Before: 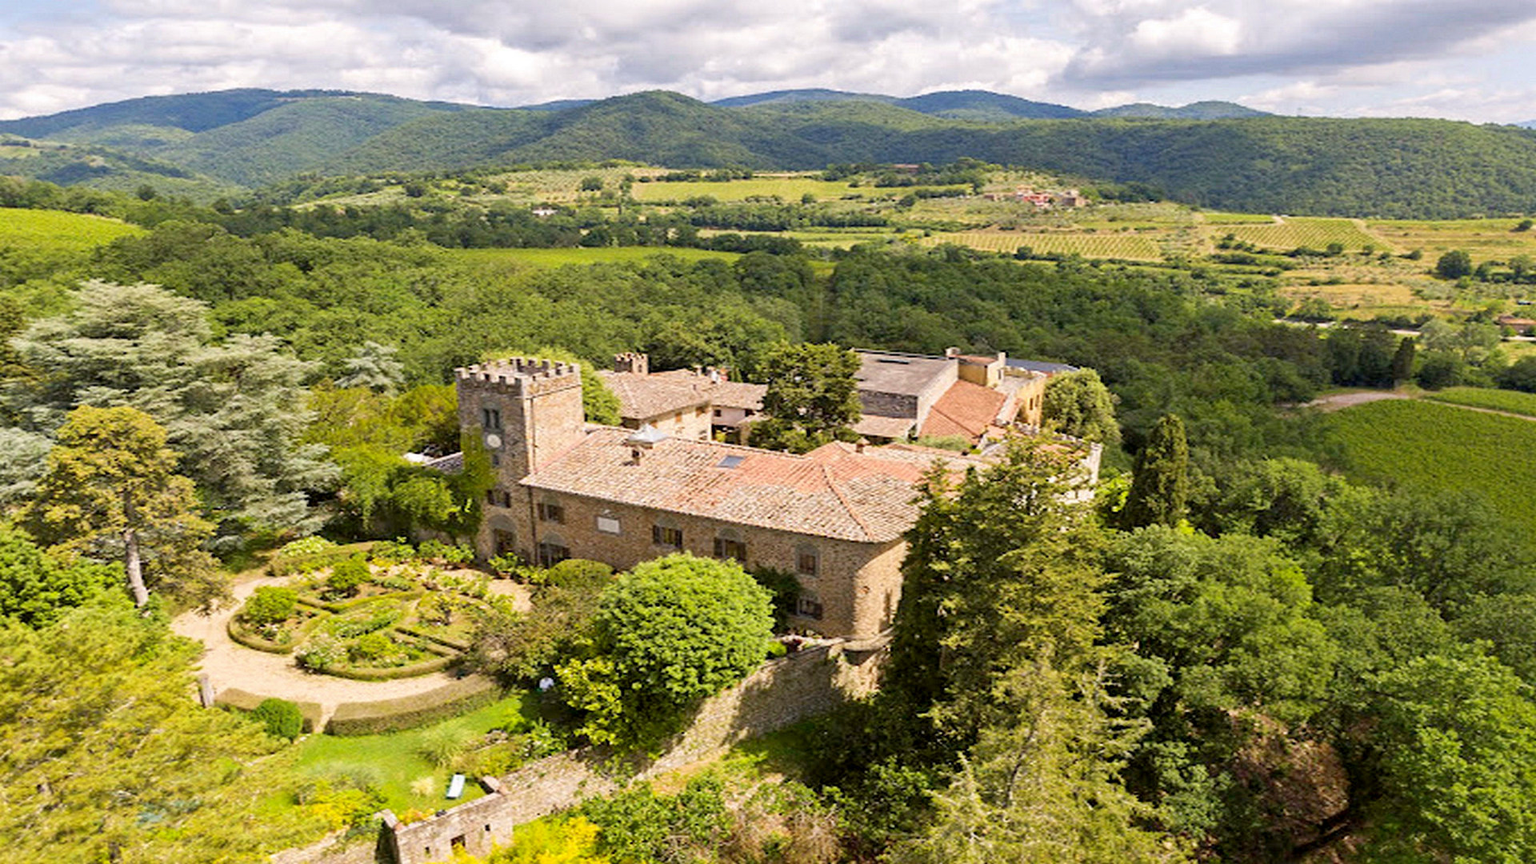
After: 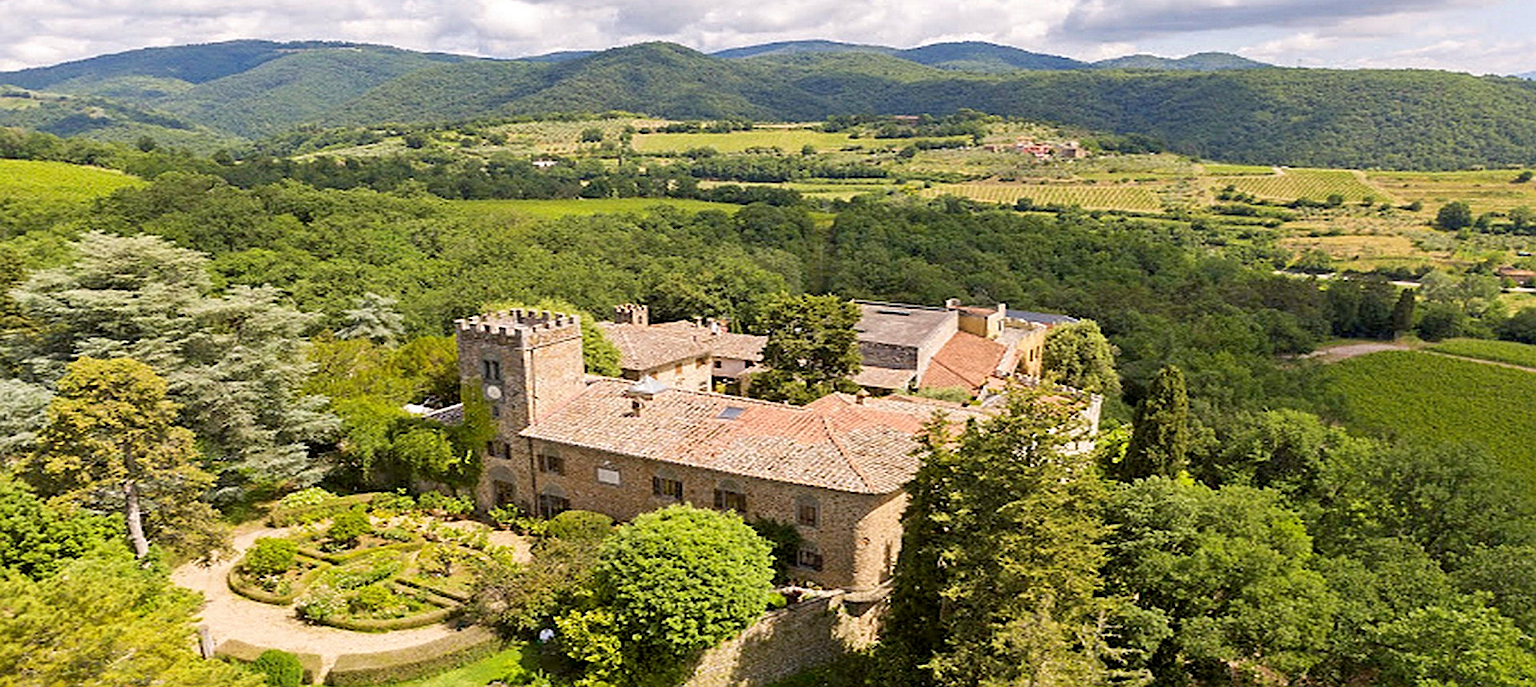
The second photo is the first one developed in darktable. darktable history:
crop and rotate: top 5.664%, bottom 14.791%
sharpen: on, module defaults
